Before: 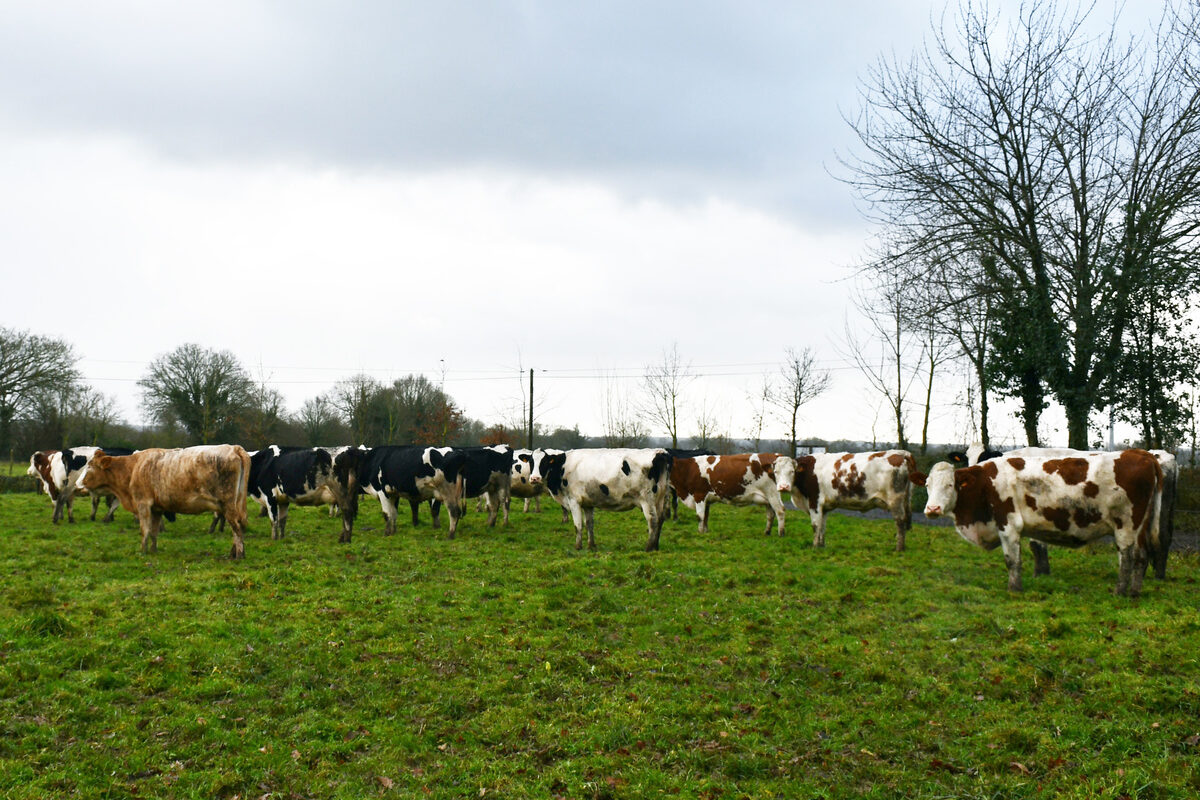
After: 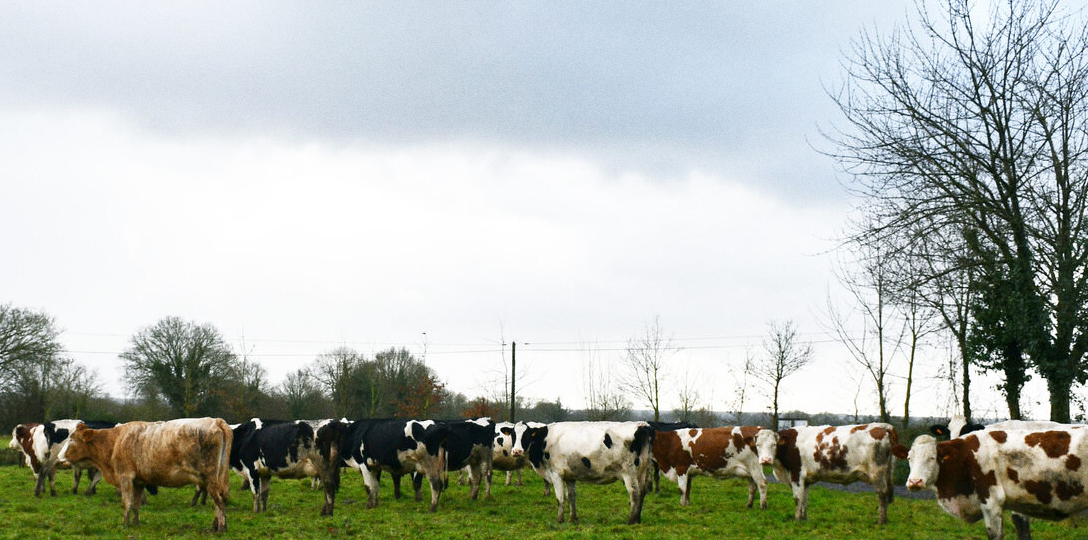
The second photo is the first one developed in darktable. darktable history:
grain: coarseness 0.47 ISO
crop: left 1.509%, top 3.452%, right 7.696%, bottom 28.452%
